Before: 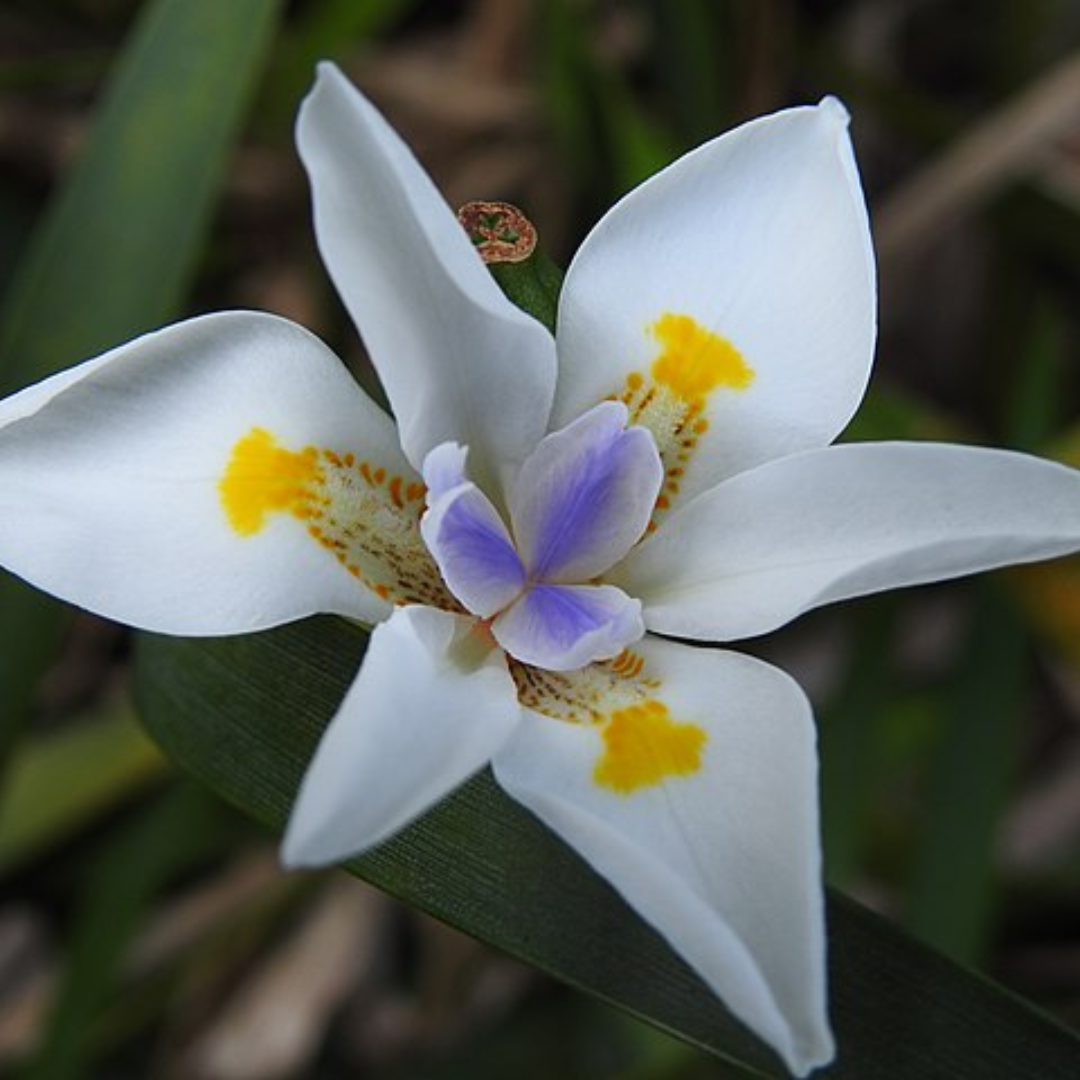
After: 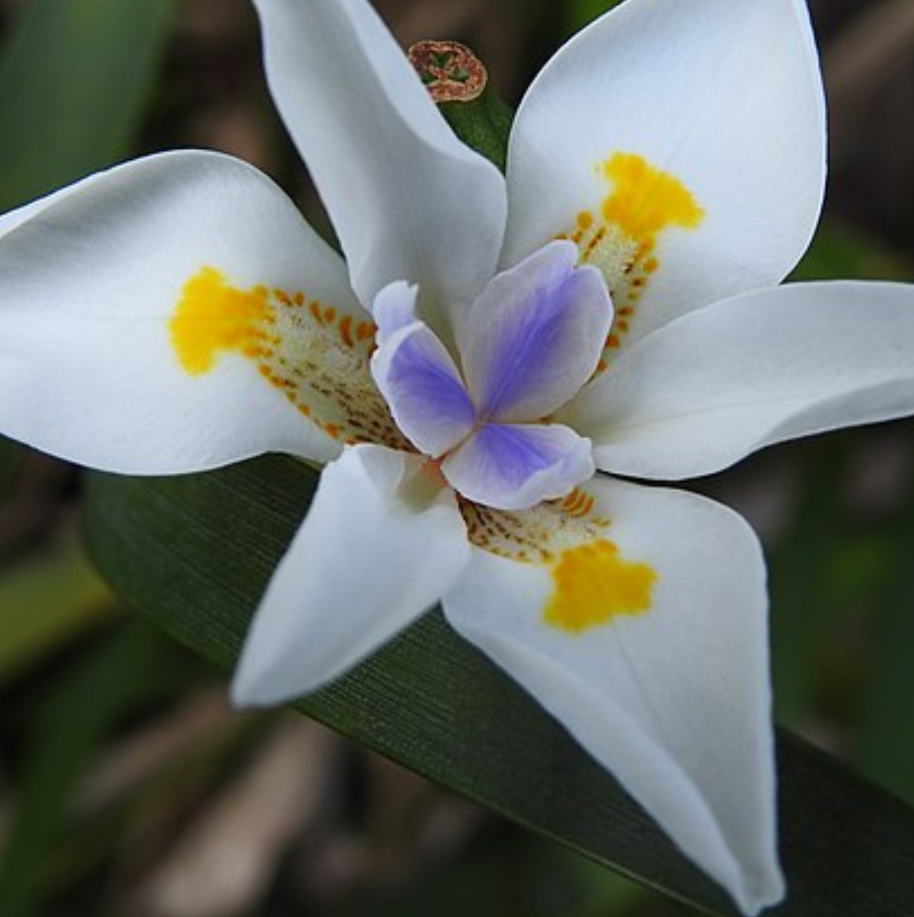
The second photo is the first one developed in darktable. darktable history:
crop and rotate: left 4.671%, top 15.006%, right 10.66%
